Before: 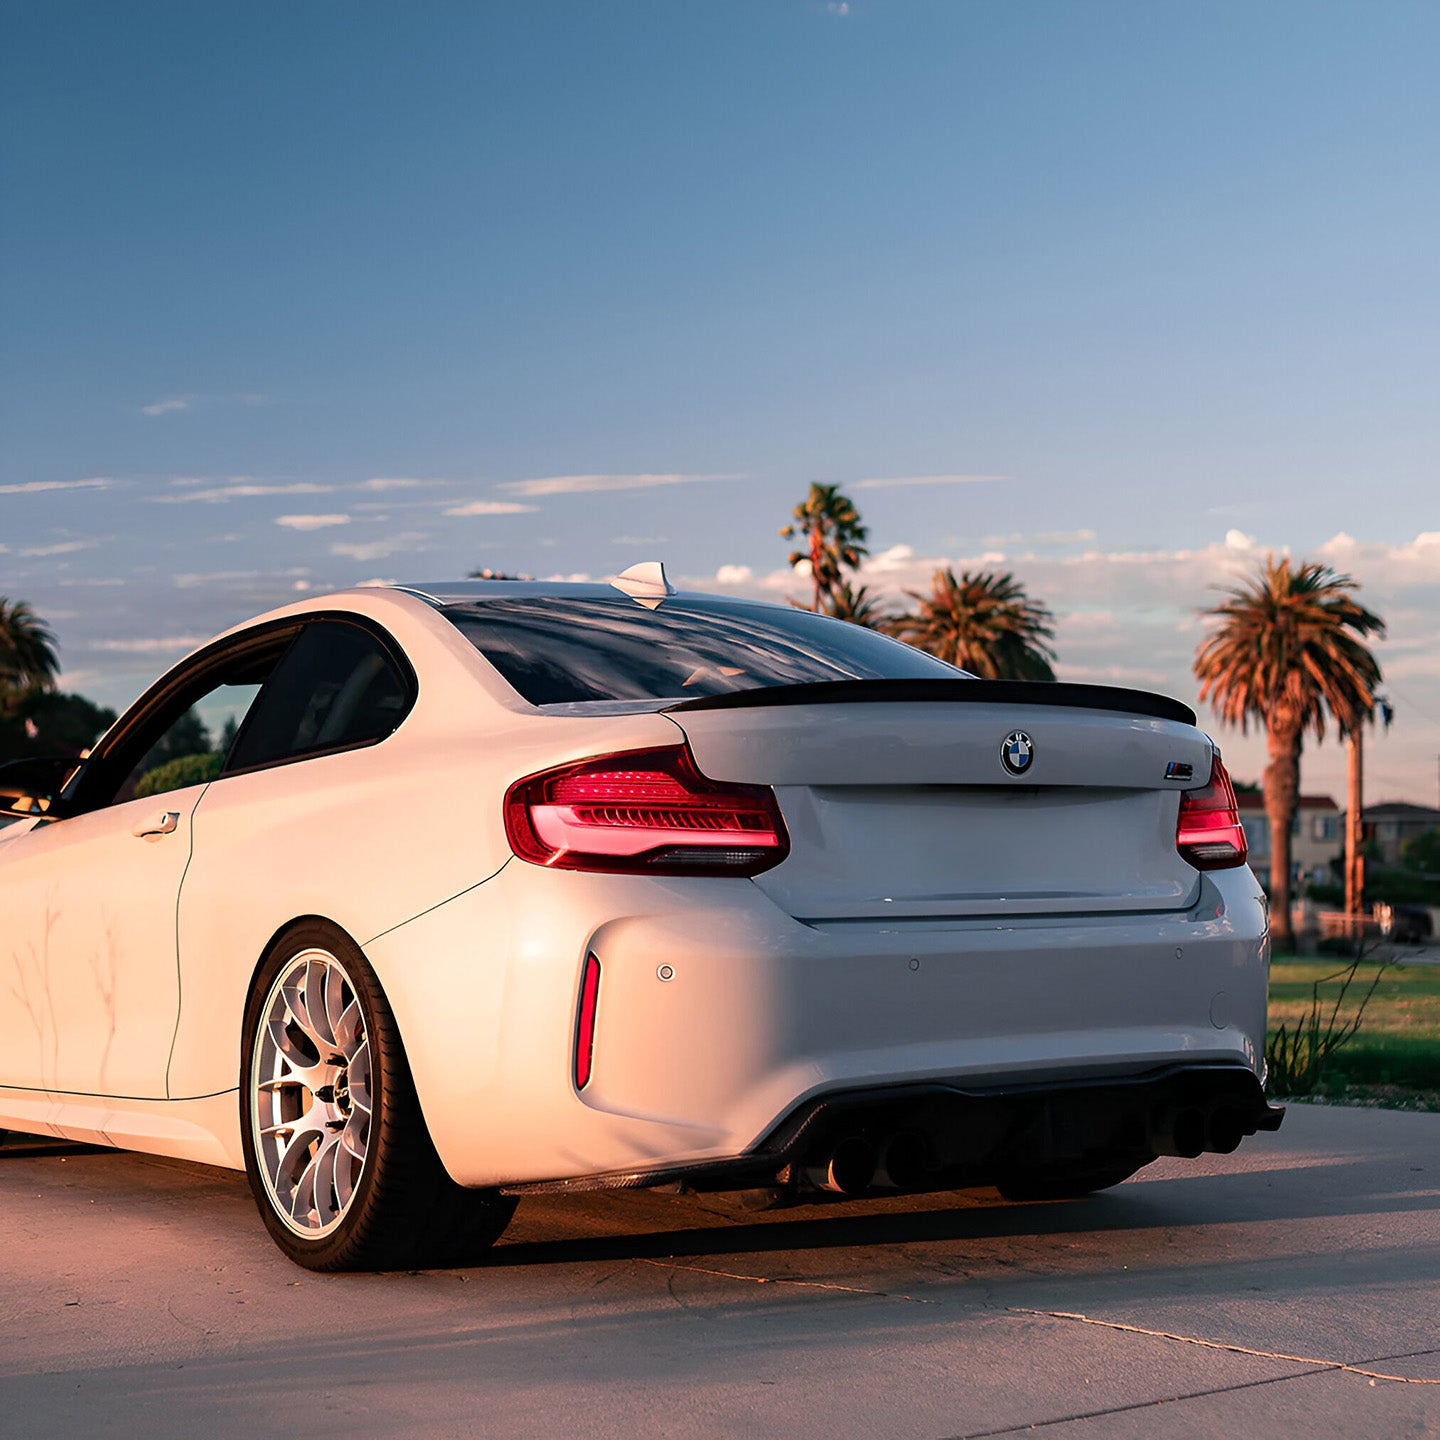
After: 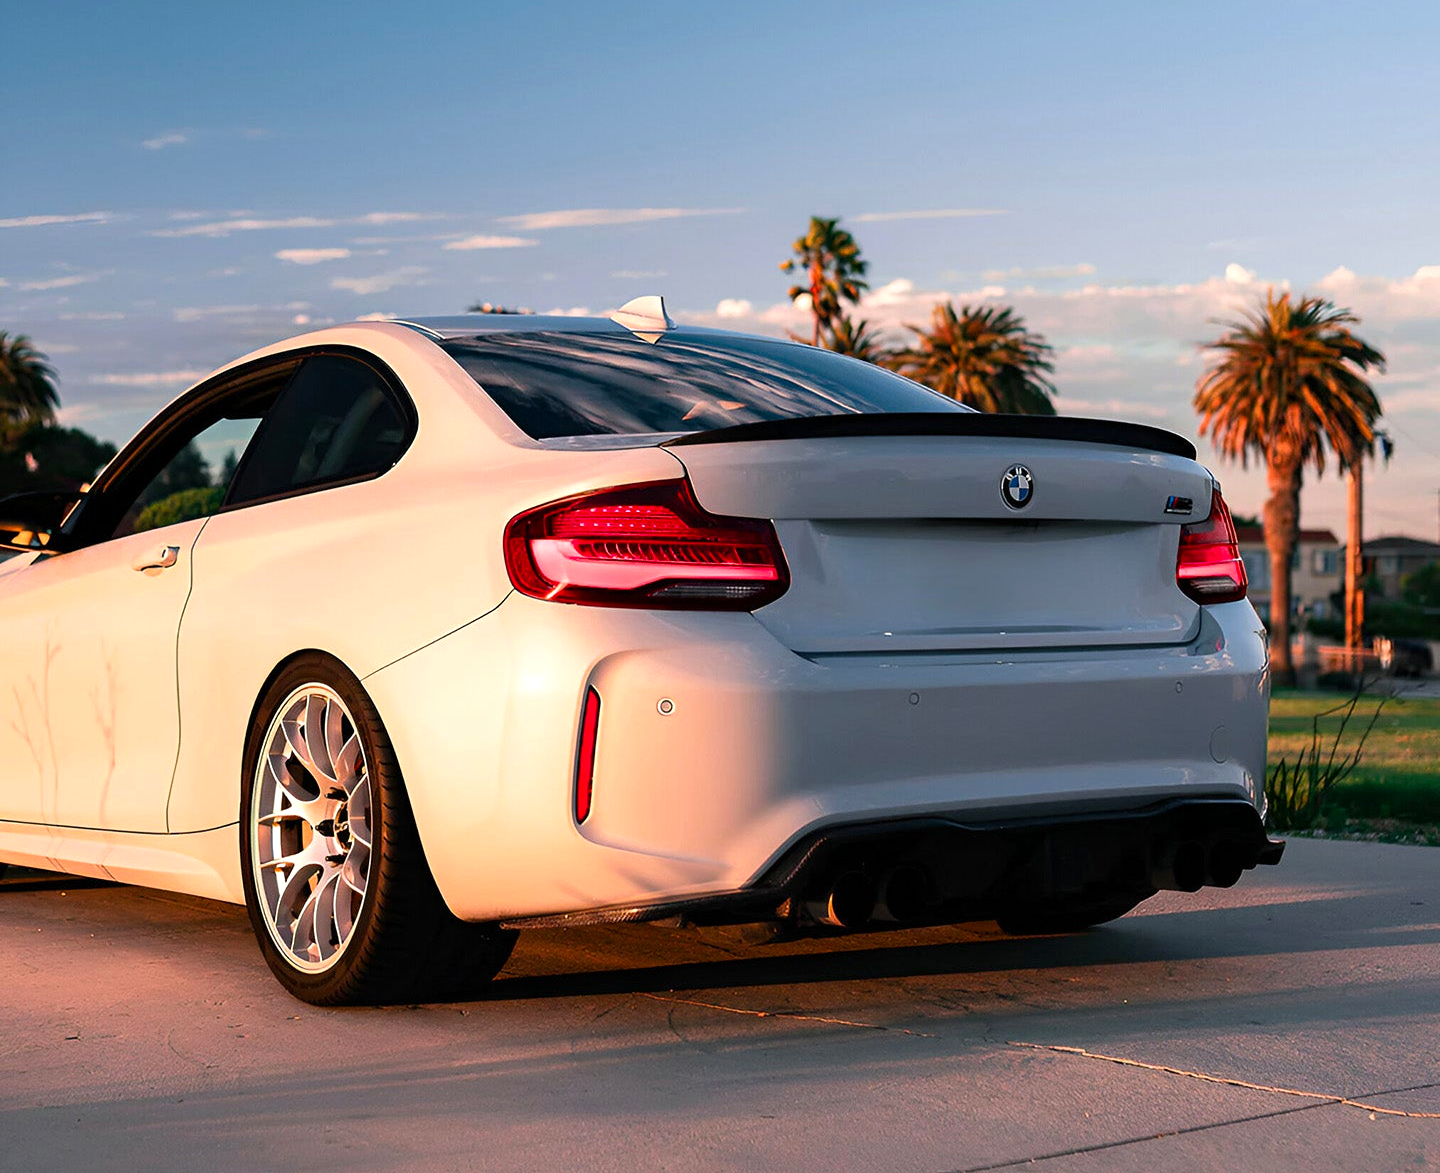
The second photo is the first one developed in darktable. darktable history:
color balance rgb: shadows lift › luminance -9.739%, shadows lift › chroma 0.955%, shadows lift › hue 113.5°, perceptual saturation grading › global saturation 19.846%
exposure: exposure 0.2 EV, compensate exposure bias true, compensate highlight preservation false
crop and rotate: top 18.512%
